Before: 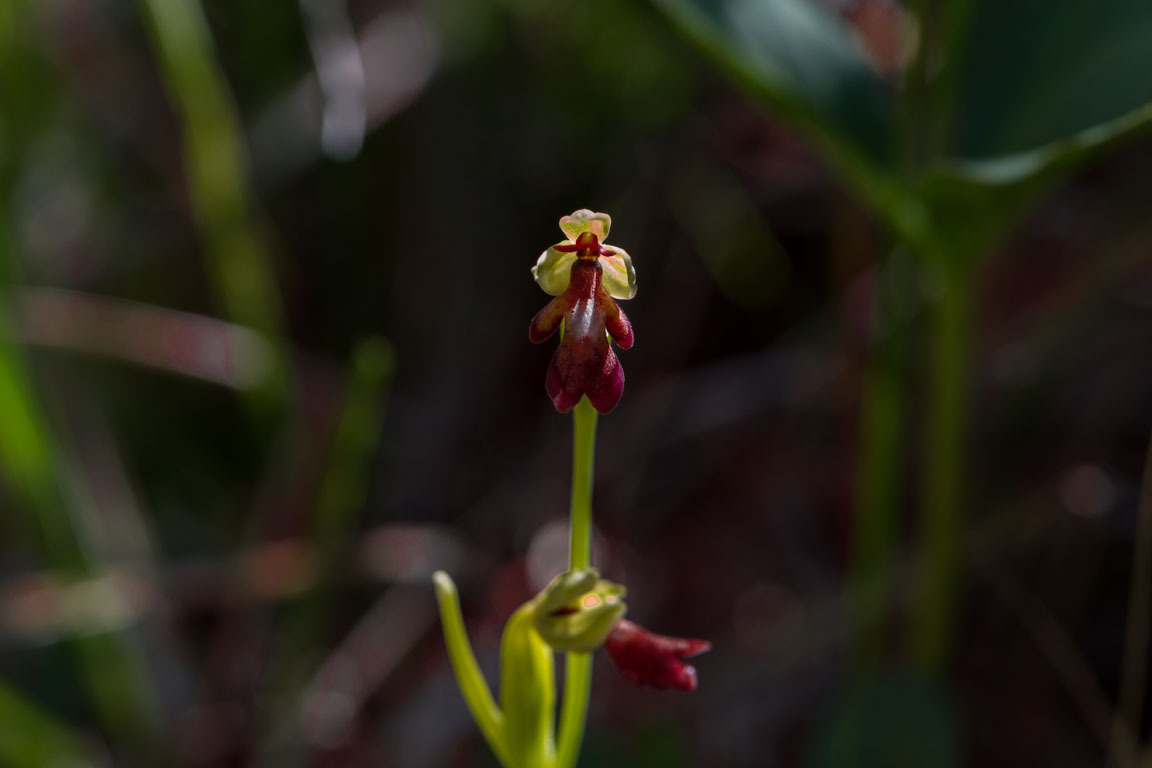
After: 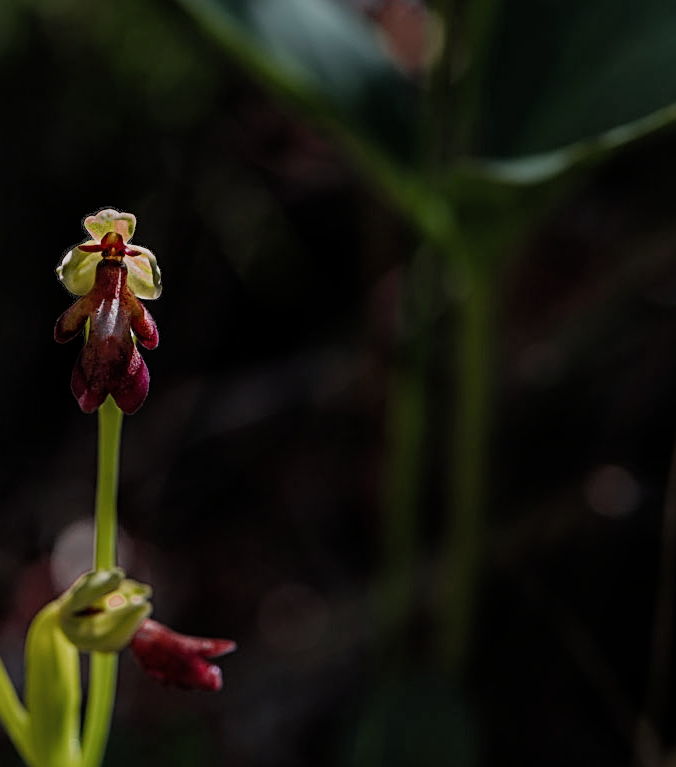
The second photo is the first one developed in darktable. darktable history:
crop: left 41.291%
sharpen: radius 2.532, amount 0.627
filmic rgb: black relative exposure -7.65 EV, white relative exposure 4.56 EV, hardness 3.61, add noise in highlights 0.002, preserve chrominance max RGB, color science v3 (2019), use custom middle-gray values true, iterations of high-quality reconstruction 0, contrast in highlights soft
